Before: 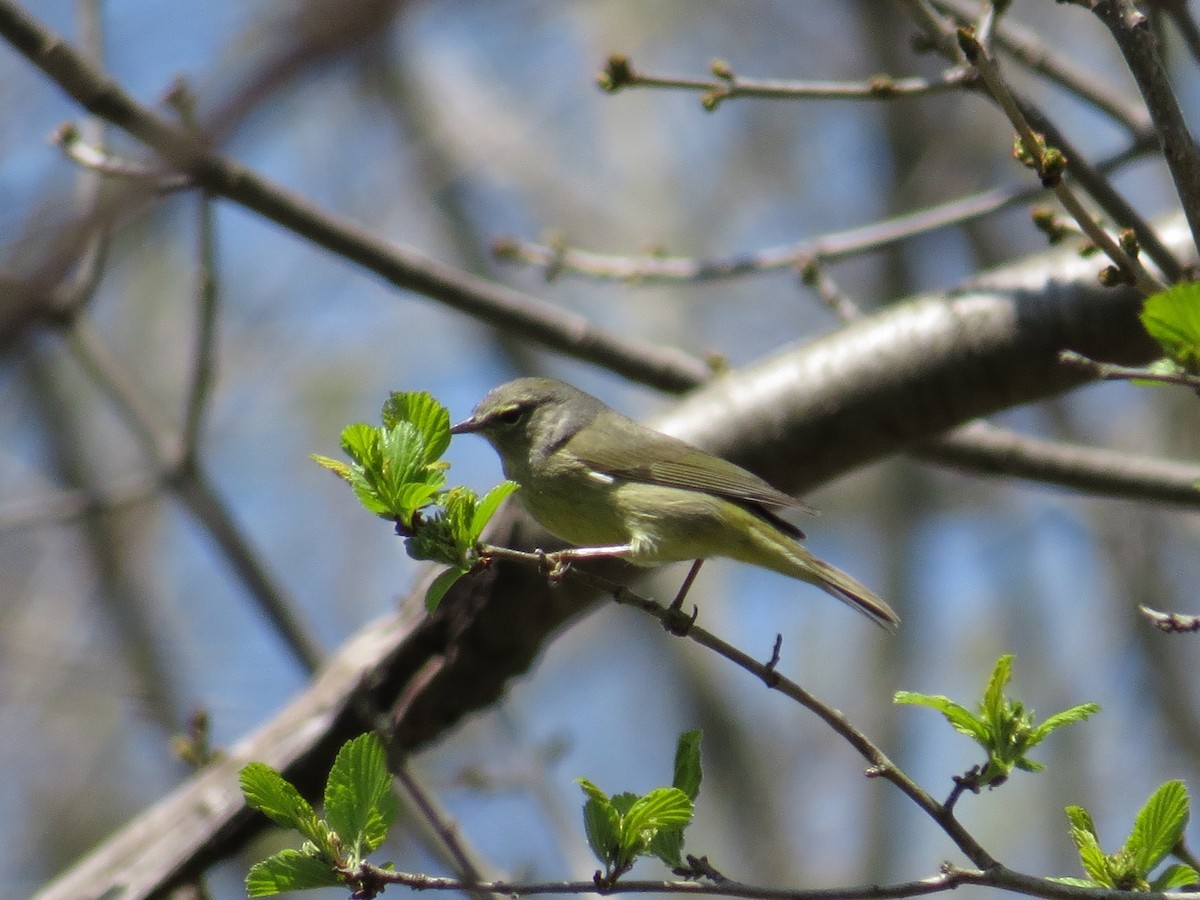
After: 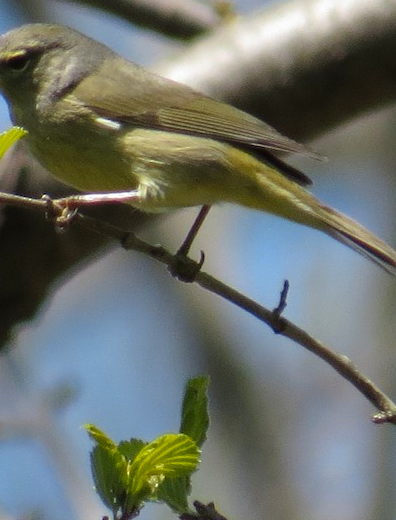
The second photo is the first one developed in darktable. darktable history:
color zones: curves: ch1 [(0.235, 0.558) (0.75, 0.5)]; ch2 [(0.25, 0.462) (0.749, 0.457)]
crop: left 41.121%, top 39.337%, right 25.803%, bottom 2.775%
